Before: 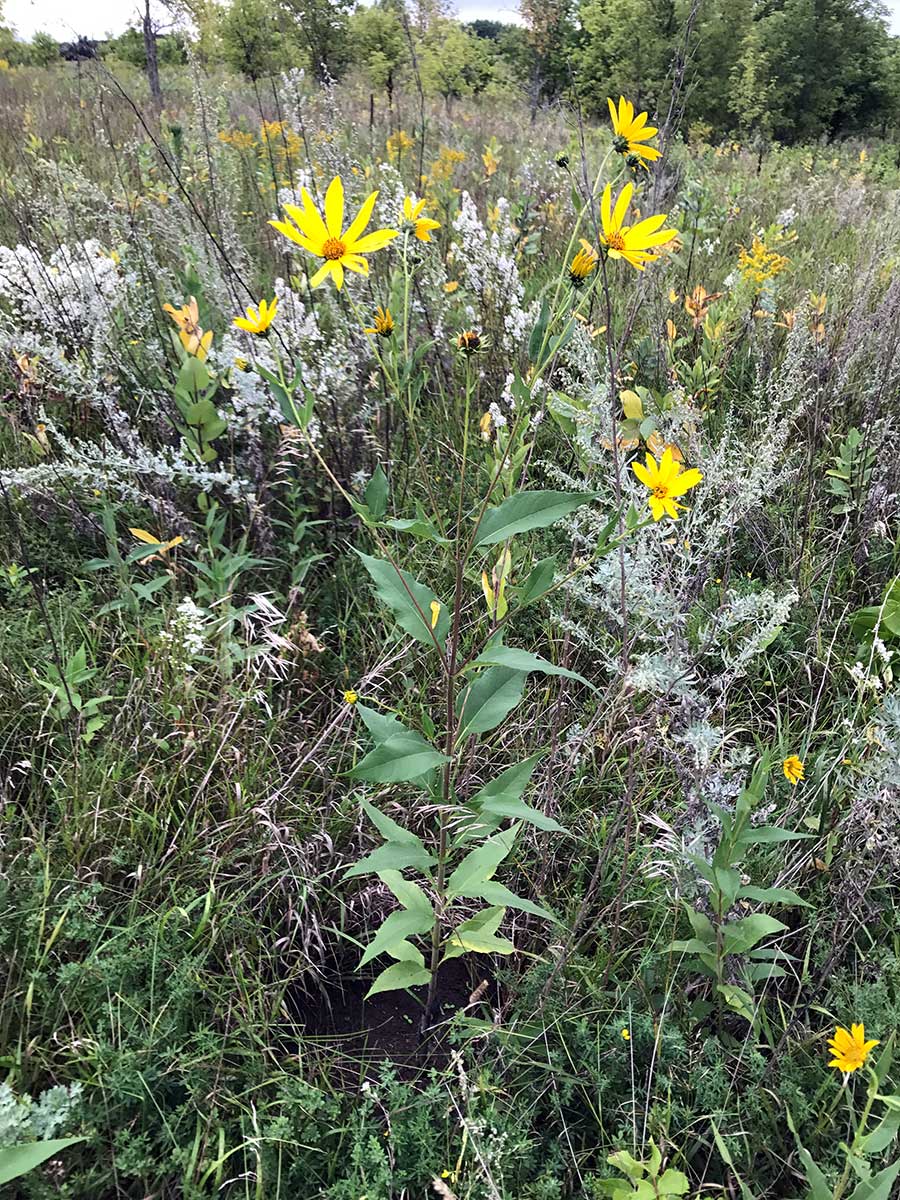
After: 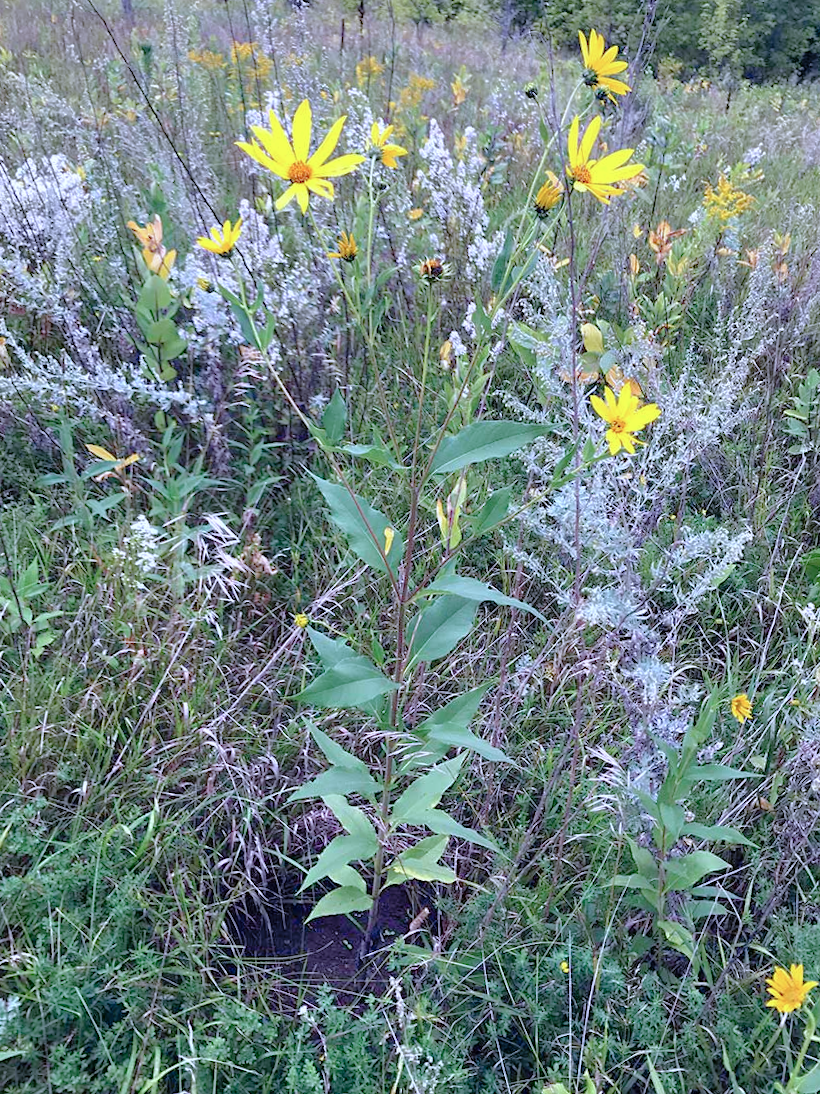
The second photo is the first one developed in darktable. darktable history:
crop and rotate: angle -1.96°, left 3.097%, top 4.154%, right 1.586%, bottom 0.529%
tone curve: curves: ch0 [(0, 0) (0.004, 0.008) (0.077, 0.156) (0.169, 0.29) (0.774, 0.774) (1, 1)], color space Lab, linked channels, preserve colors none
color calibration: illuminant as shot in camera, x 0.379, y 0.396, temperature 4138.76 K
